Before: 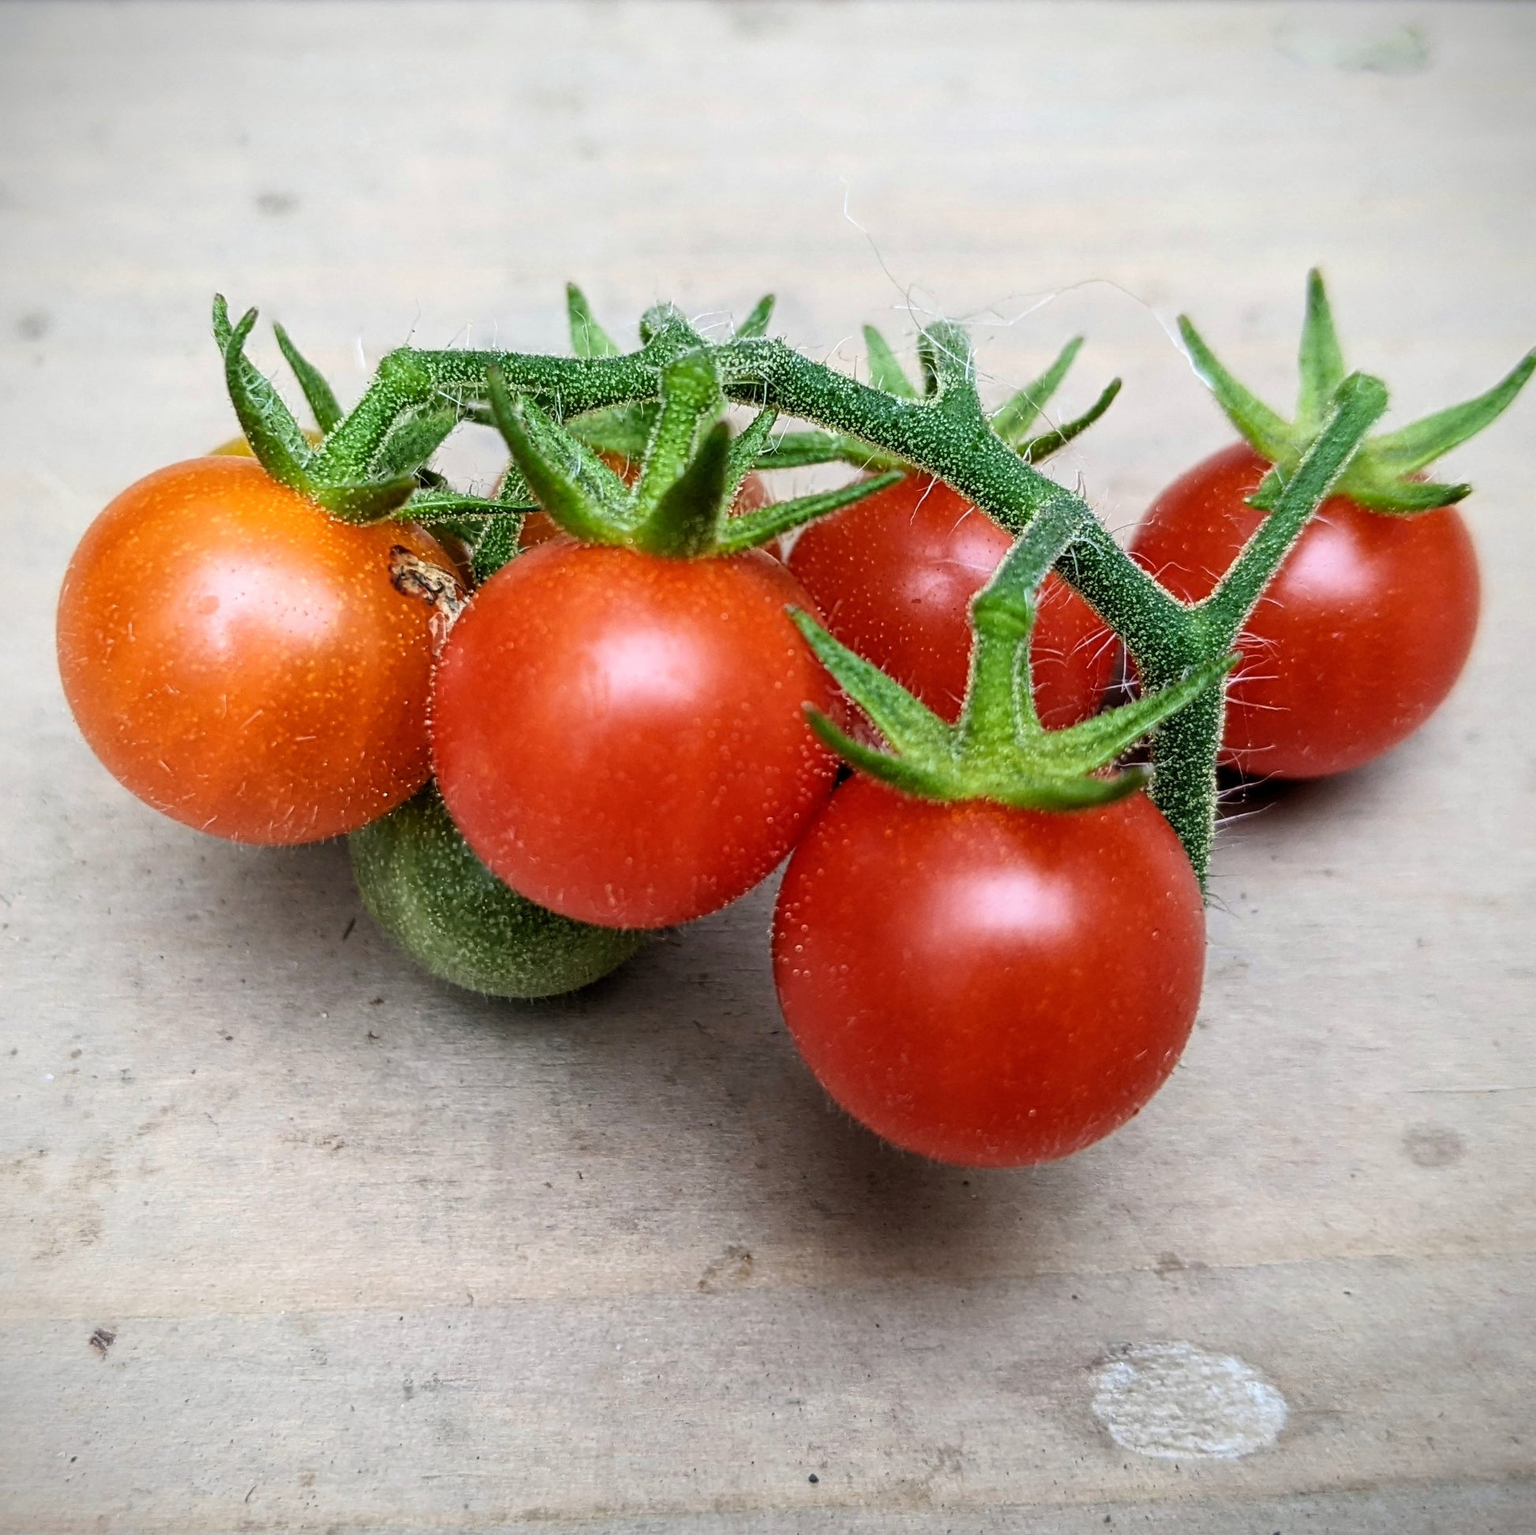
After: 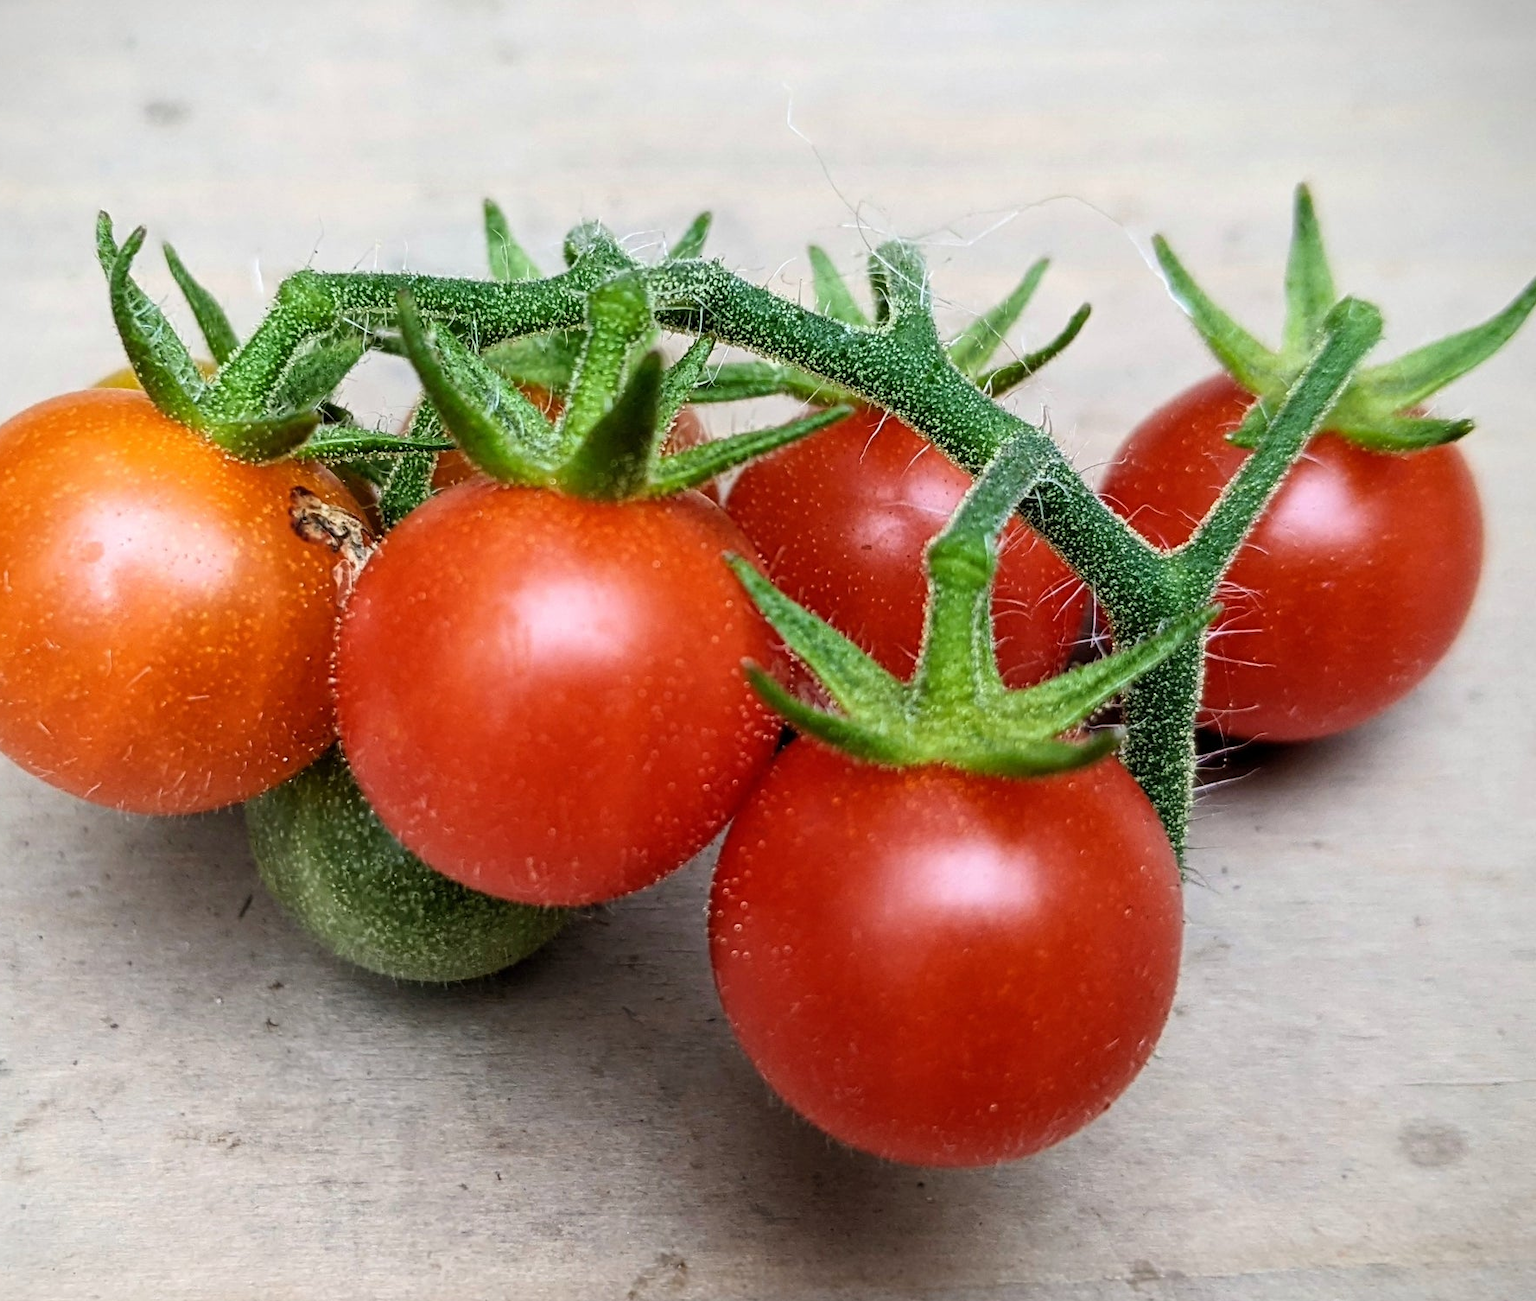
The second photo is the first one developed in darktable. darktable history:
bloom: size 3%, threshold 100%, strength 0%
crop: left 8.155%, top 6.611%, bottom 15.385%
